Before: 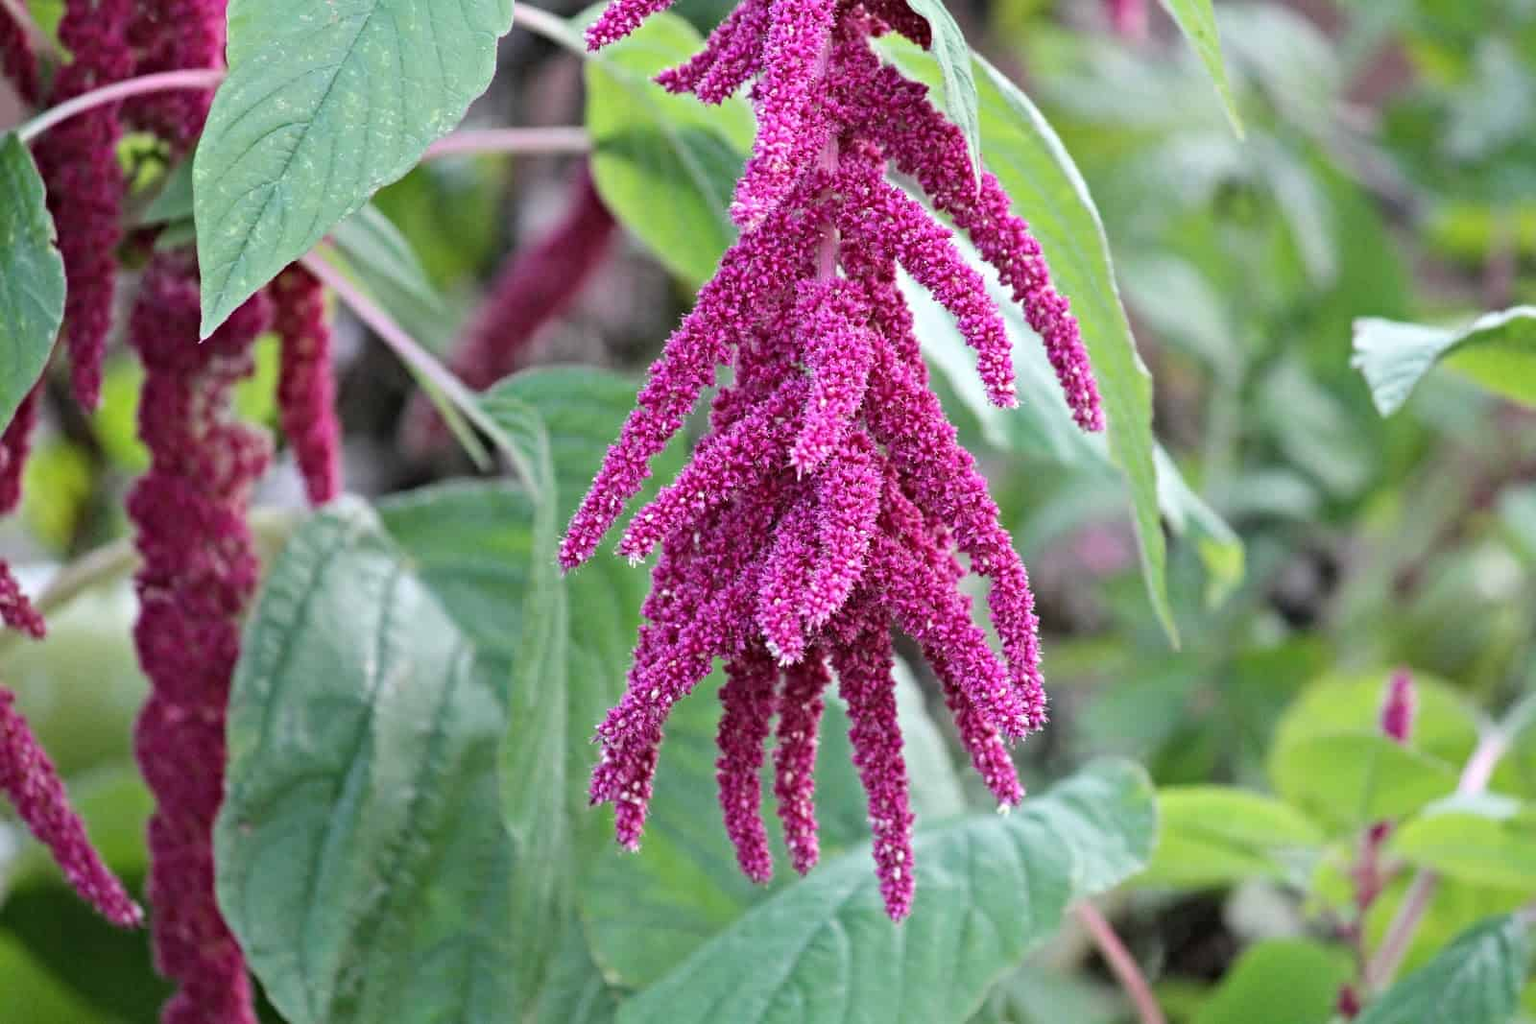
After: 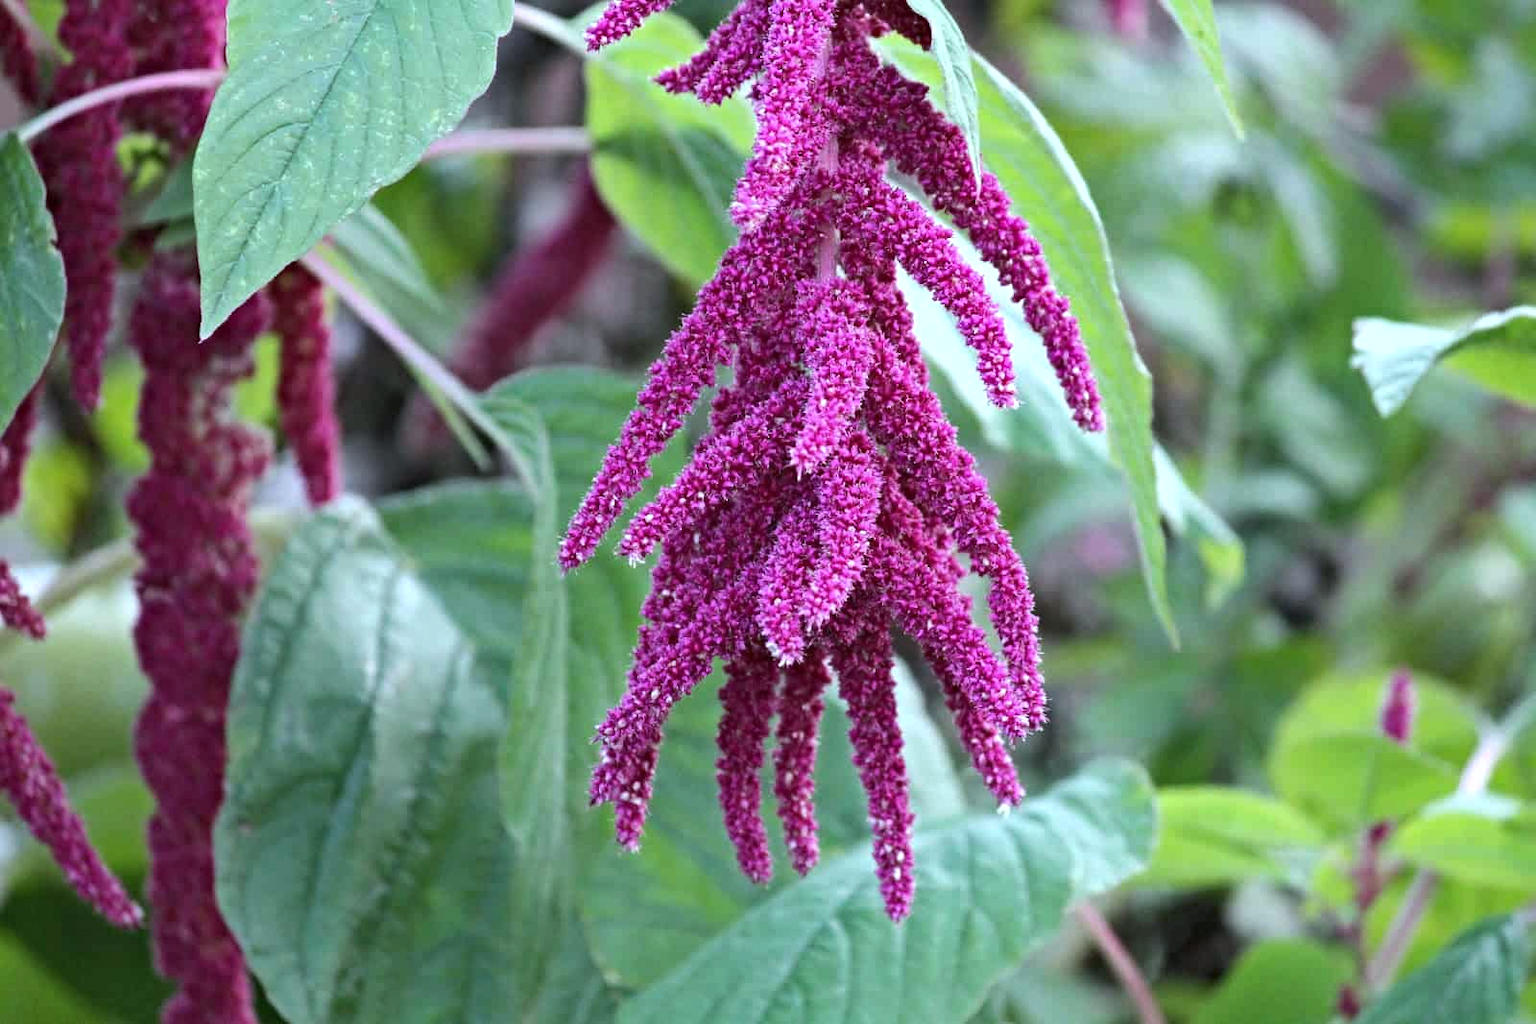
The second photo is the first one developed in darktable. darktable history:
shadows and highlights: low approximation 0.01, soften with gaussian
white balance: red 0.925, blue 1.046
tone equalizer: -8 EV -0.001 EV, -7 EV 0.001 EV, -6 EV -0.002 EV, -5 EV -0.003 EV, -4 EV -0.062 EV, -3 EV -0.222 EV, -2 EV -0.267 EV, -1 EV 0.105 EV, +0 EV 0.303 EV
